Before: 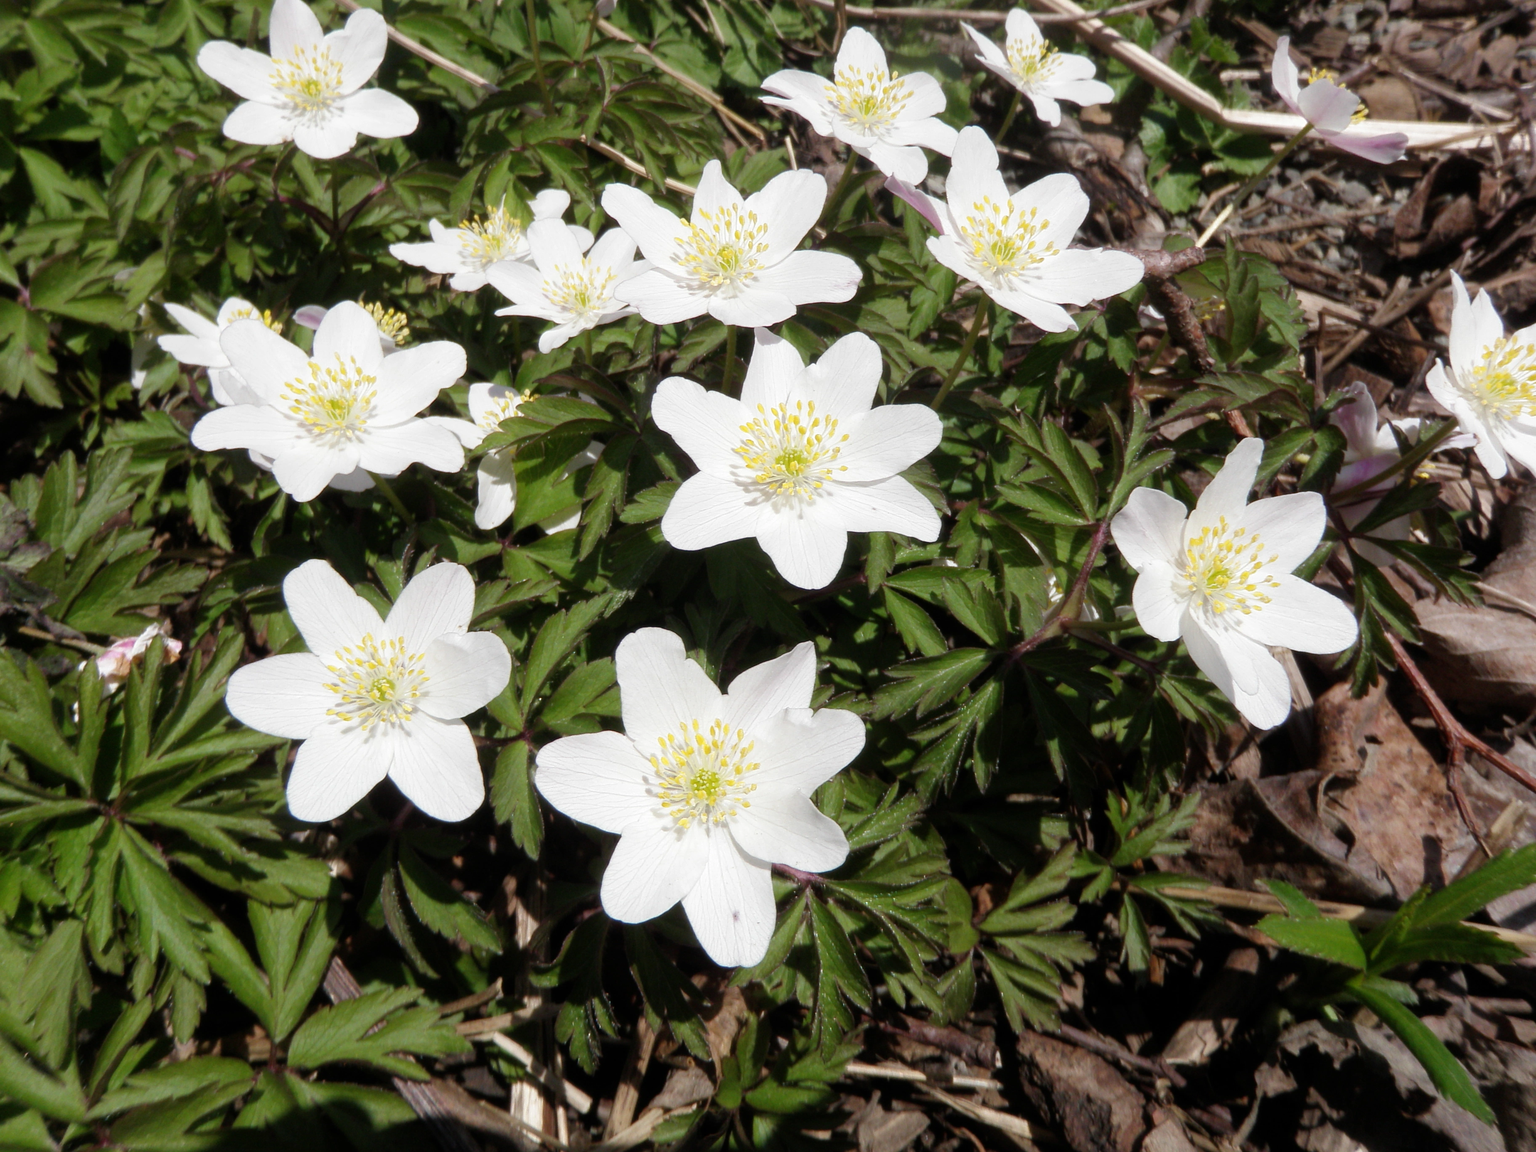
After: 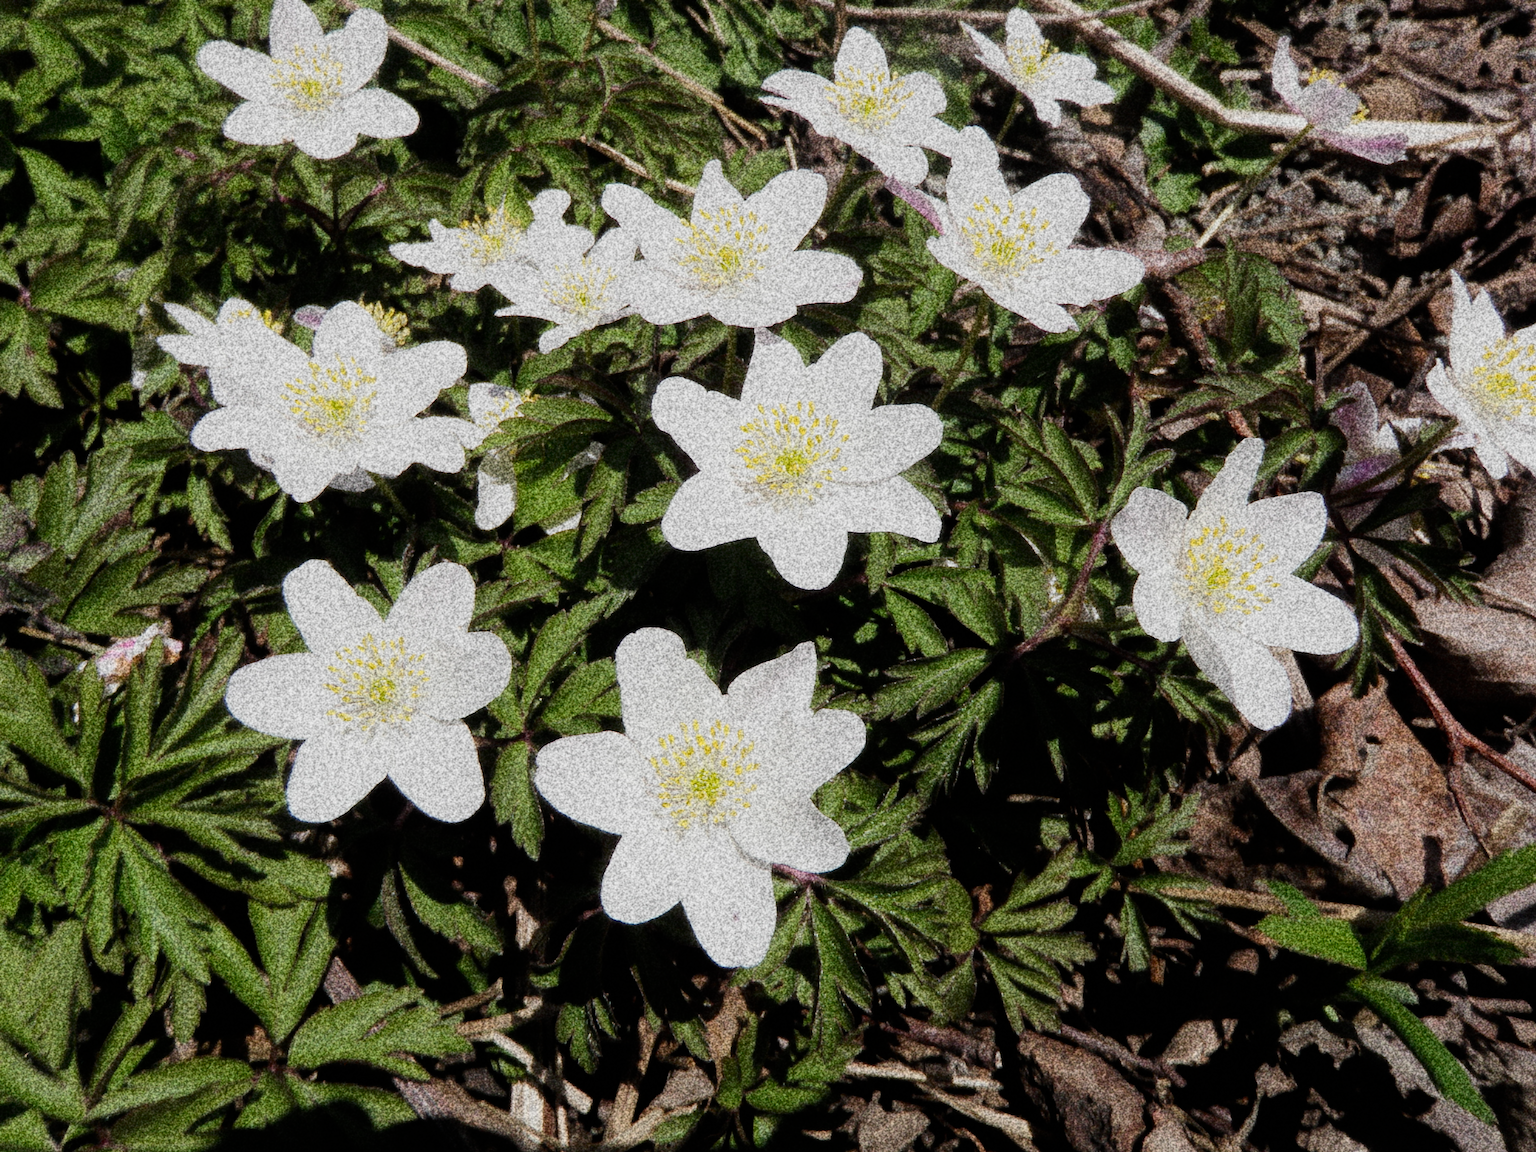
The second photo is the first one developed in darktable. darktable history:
grain: coarseness 30.02 ISO, strength 100%
color balance: mode lift, gamma, gain (sRGB)
filmic rgb: black relative exposure -7.65 EV, white relative exposure 4.56 EV, hardness 3.61, contrast 1.05
